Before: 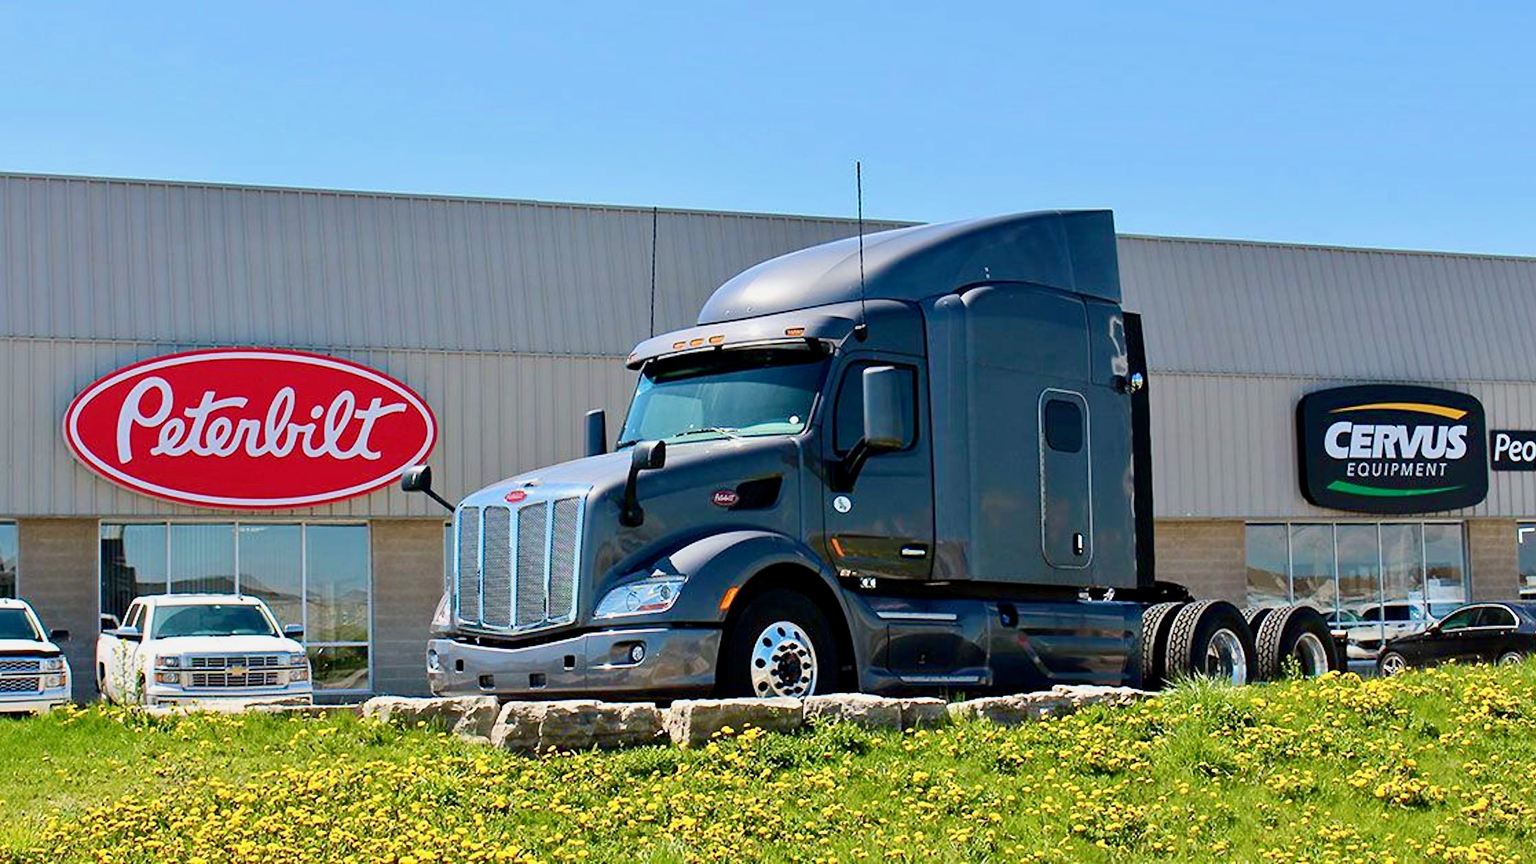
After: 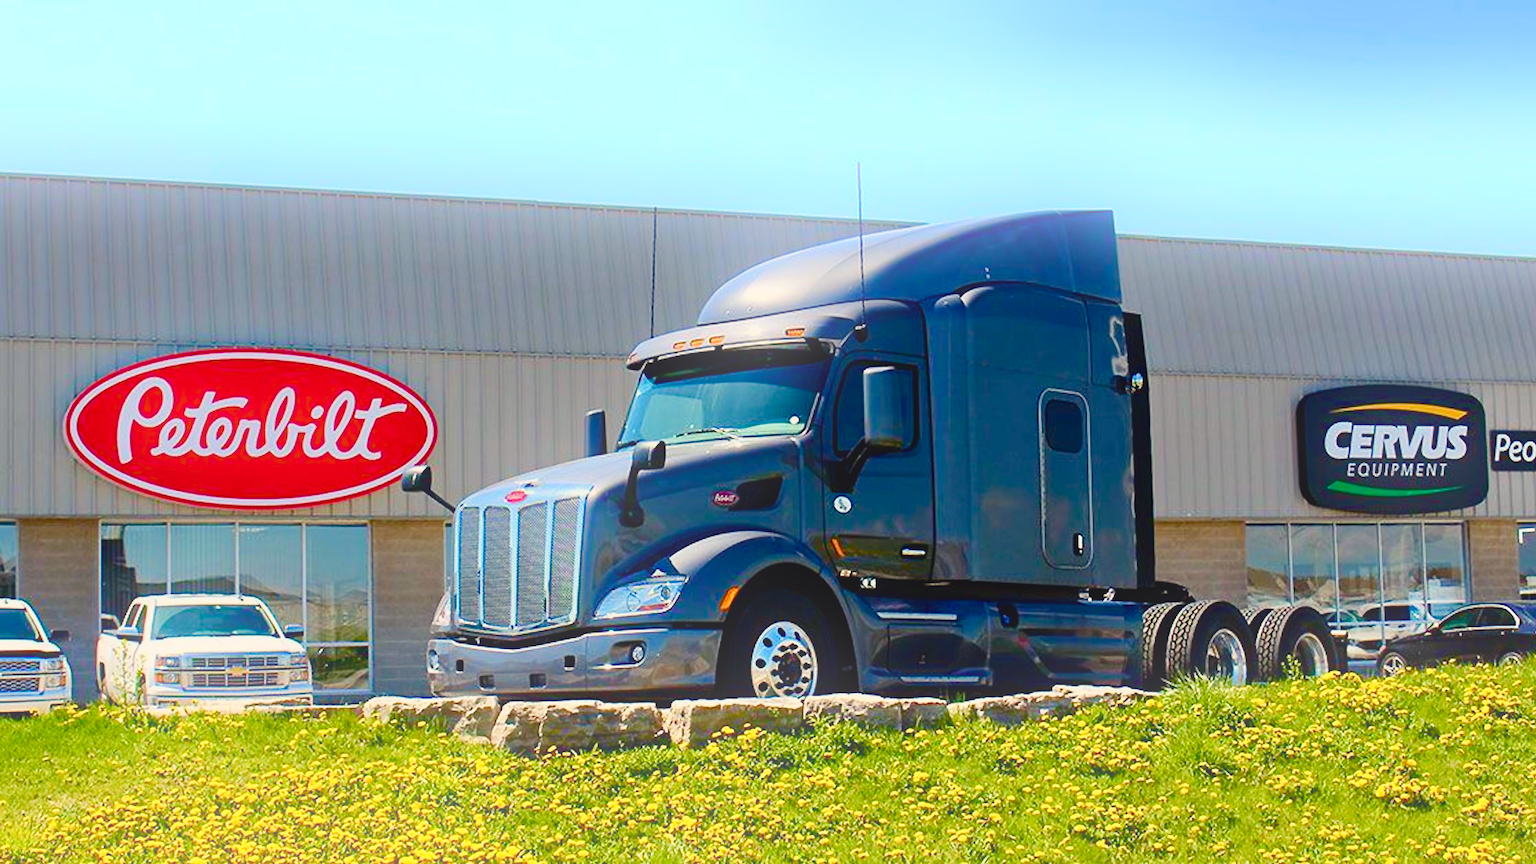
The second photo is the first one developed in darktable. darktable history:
bloom: on, module defaults
color balance rgb: shadows lift › chroma 3%, shadows lift › hue 280.8°, power › hue 330°, highlights gain › chroma 3%, highlights gain › hue 75.6°, global offset › luminance 0.7%, perceptual saturation grading › global saturation 20%, perceptual saturation grading › highlights -25%, perceptual saturation grading › shadows 50%, global vibrance 20.33%
